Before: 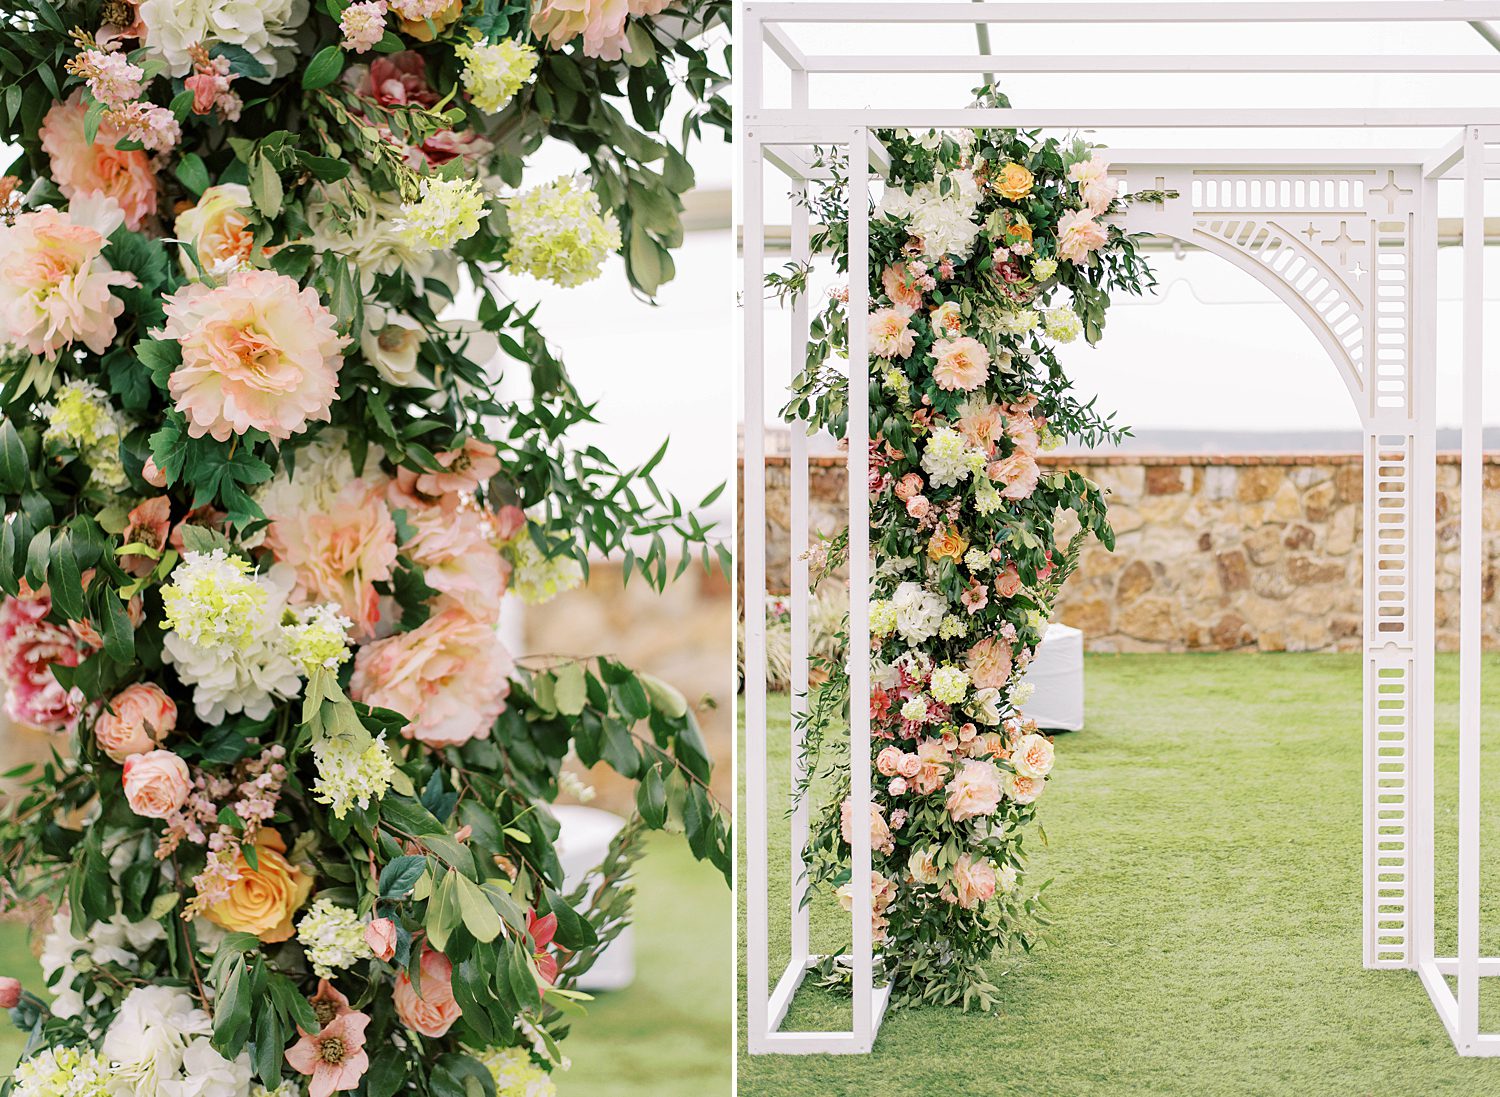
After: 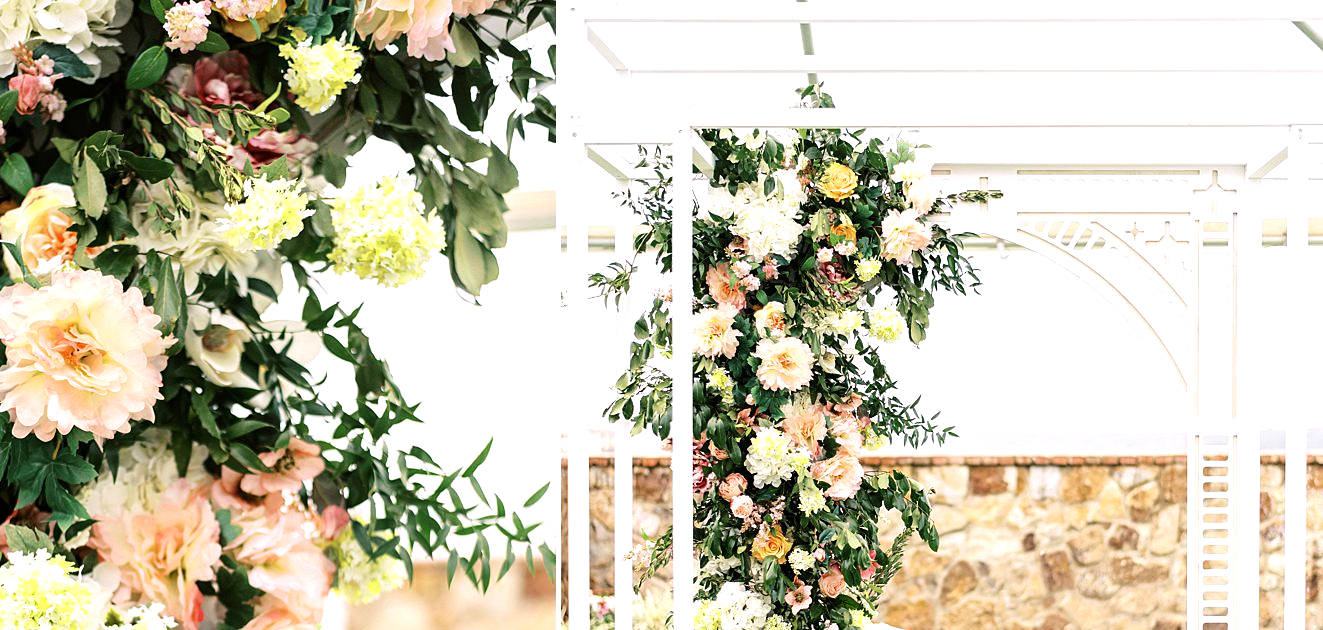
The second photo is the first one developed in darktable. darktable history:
crop and rotate: left 11.791%, bottom 42.505%
tone equalizer: -8 EV -0.783 EV, -7 EV -0.701 EV, -6 EV -0.614 EV, -5 EV -0.373 EV, -3 EV 0.393 EV, -2 EV 0.6 EV, -1 EV 0.694 EV, +0 EV 0.754 EV, edges refinement/feathering 500, mask exposure compensation -1.57 EV, preserve details no
